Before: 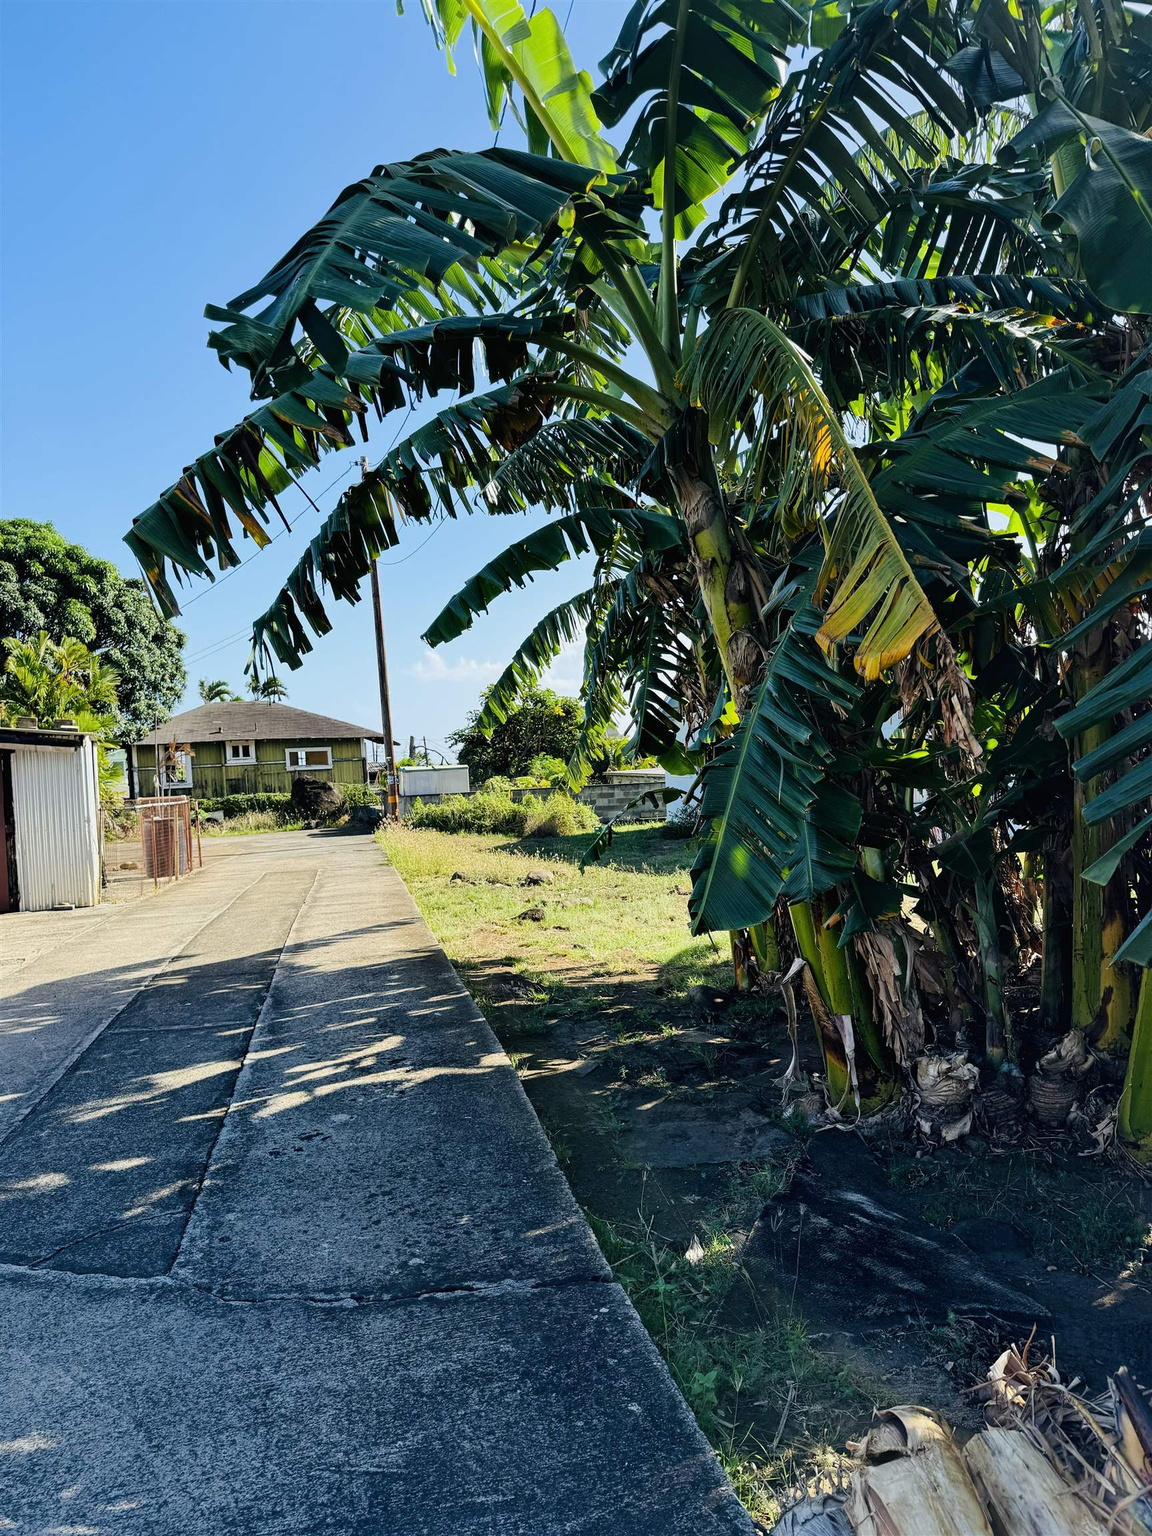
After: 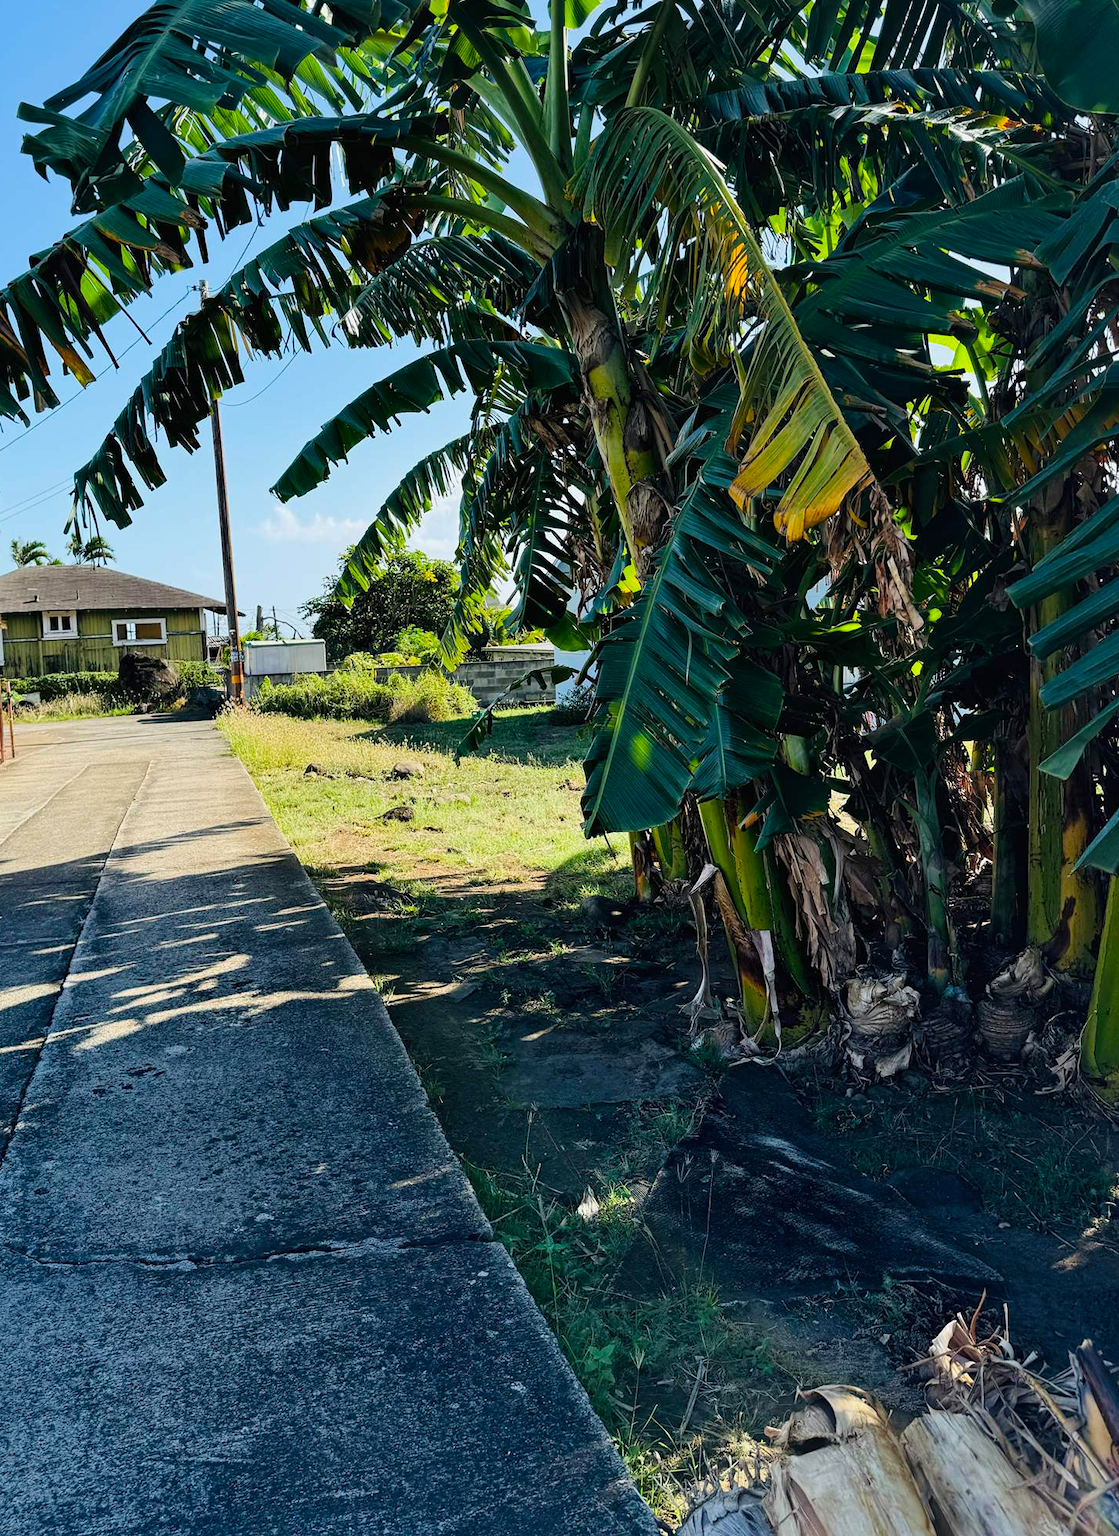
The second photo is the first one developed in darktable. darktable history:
crop: left 16.491%, top 14.063%
